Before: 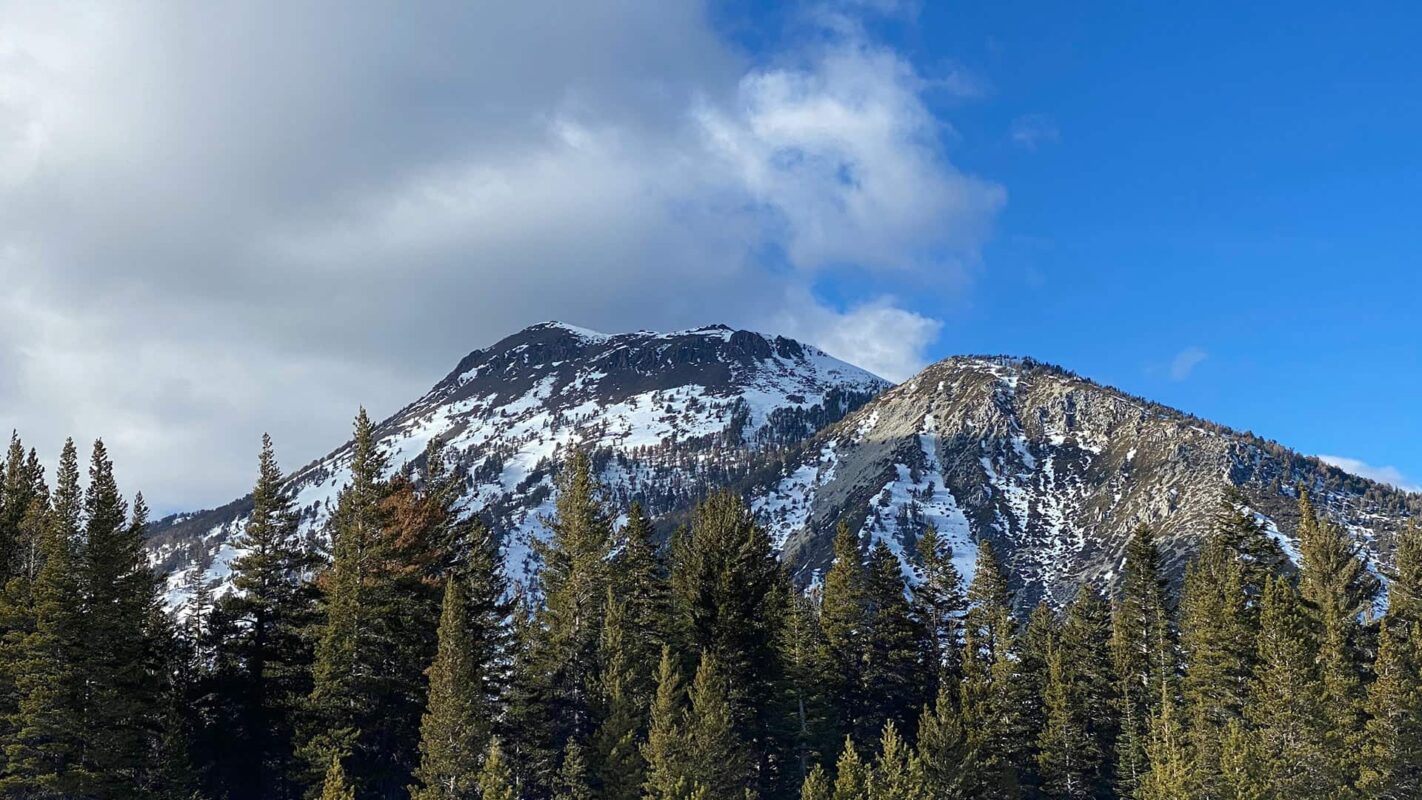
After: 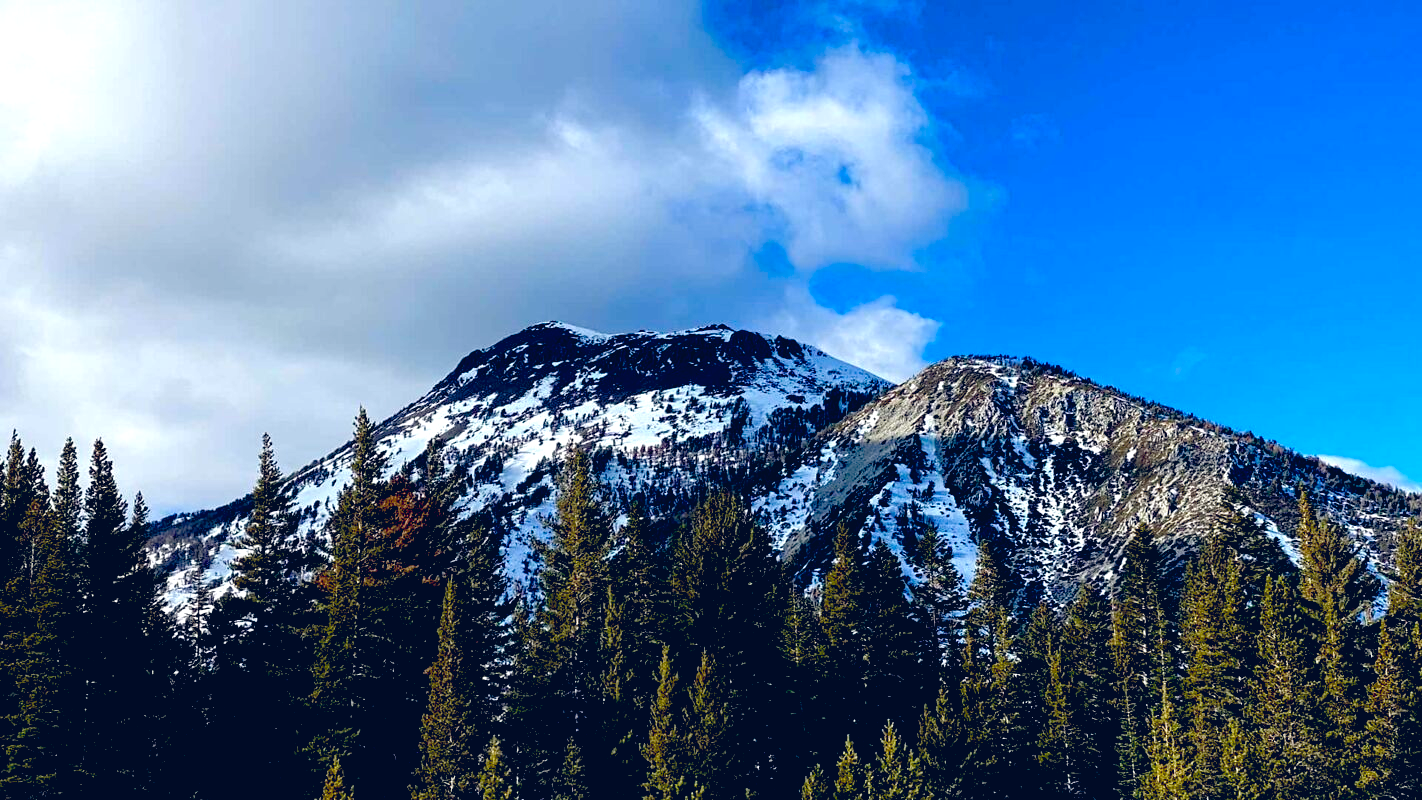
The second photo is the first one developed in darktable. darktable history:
exposure: black level correction 0.055, exposure -0.033 EV, compensate highlight preservation false
color balance rgb: power › hue 74.63°, global offset › luminance 0.395%, global offset › chroma 0.206%, global offset › hue 254.56°, linear chroma grading › global chroma 20.347%, perceptual saturation grading › global saturation 0.043%, perceptual saturation grading › highlights -15.087%, perceptual saturation grading › shadows 26.057%, perceptual brilliance grading › global brilliance 12.516%
